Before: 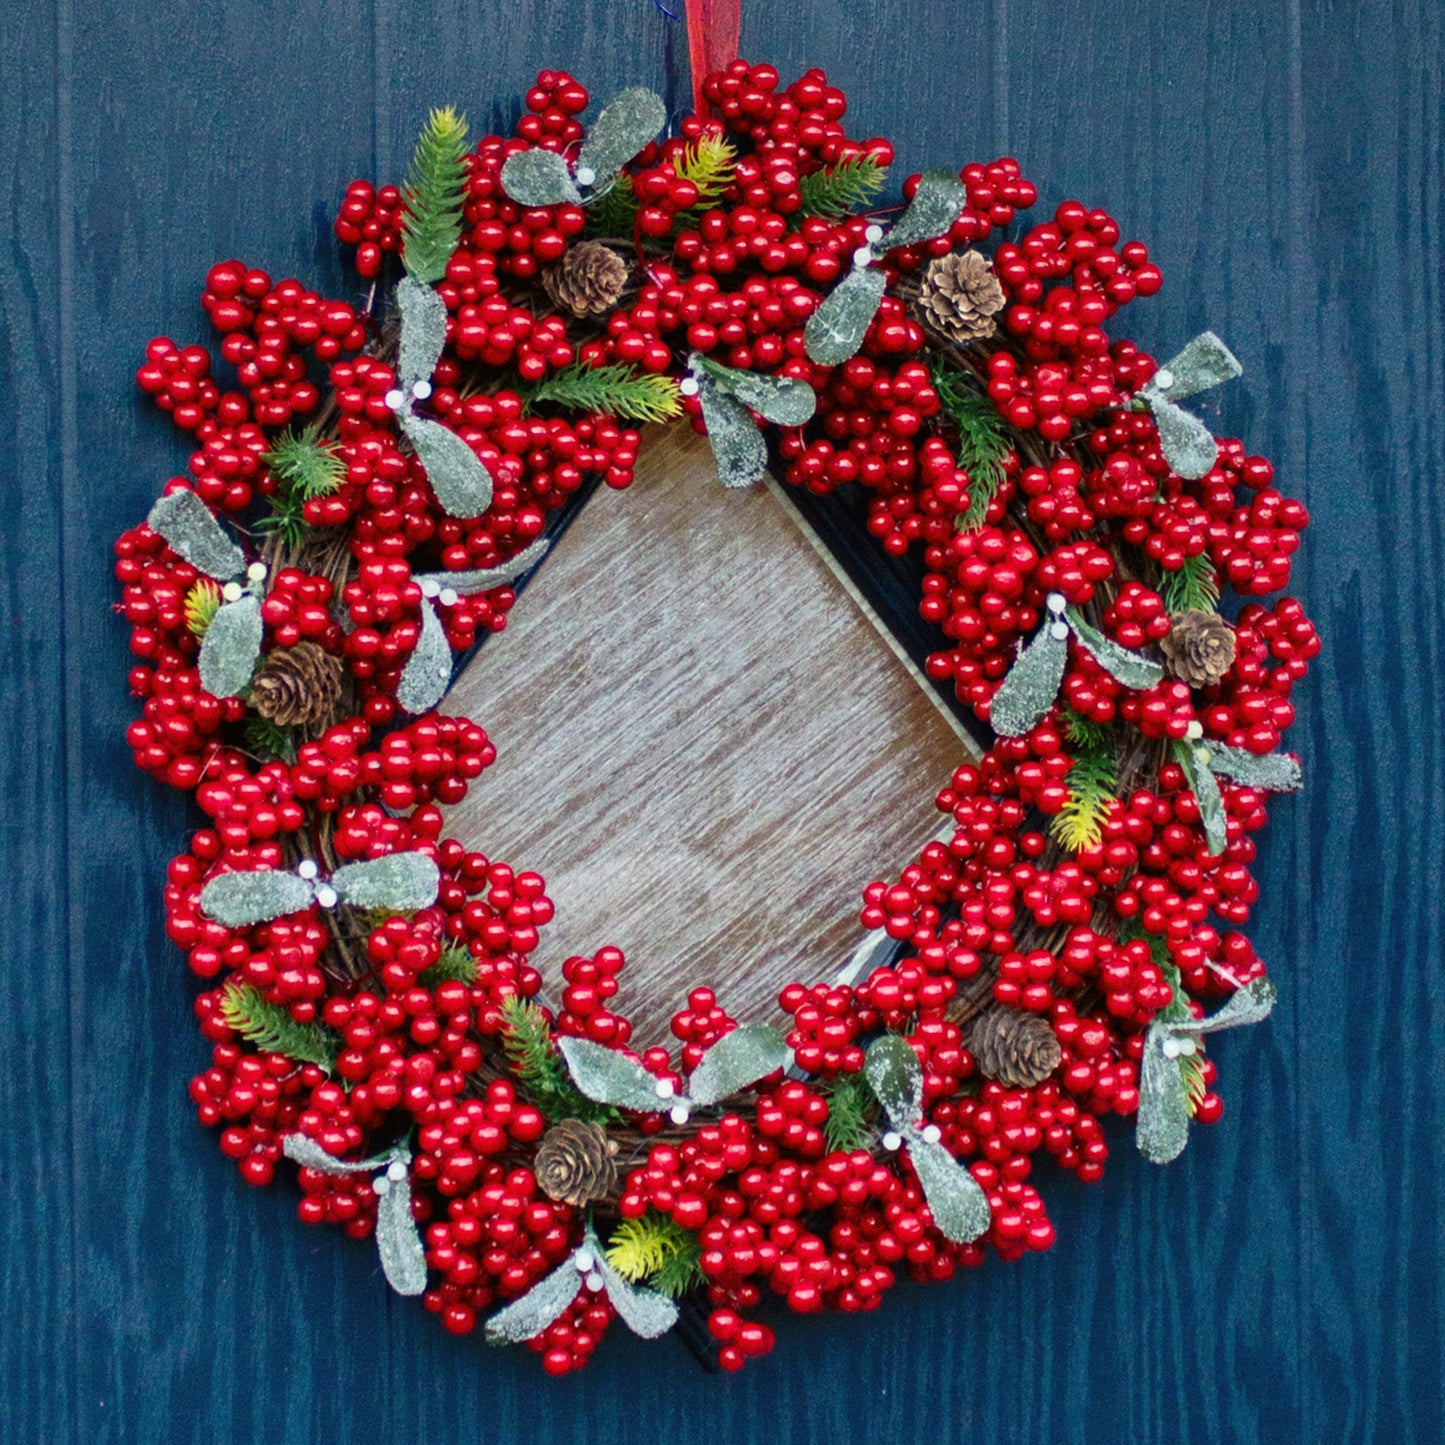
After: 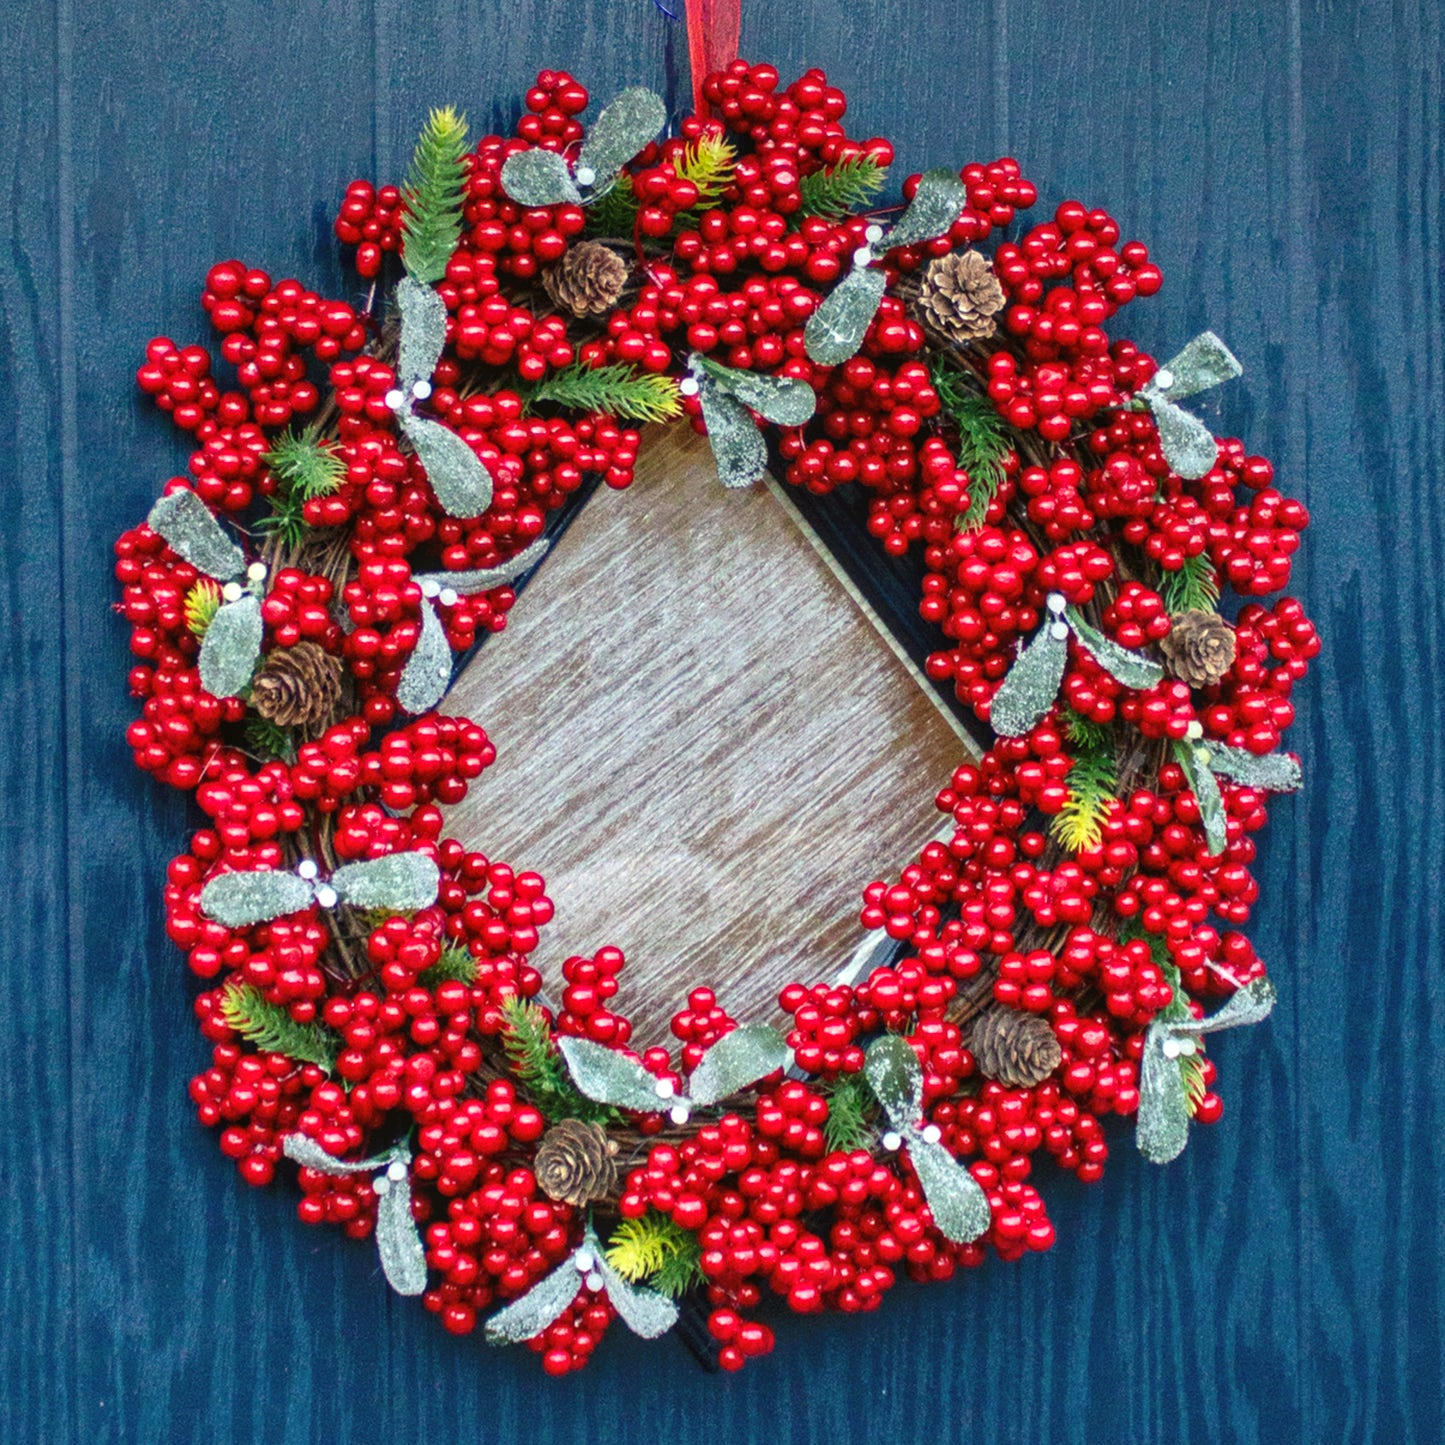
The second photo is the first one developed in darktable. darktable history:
exposure: black level correction 0, exposure 0.395 EV, compensate exposure bias true, compensate highlight preservation false
local contrast: detail 109%
tone equalizer: on, module defaults
